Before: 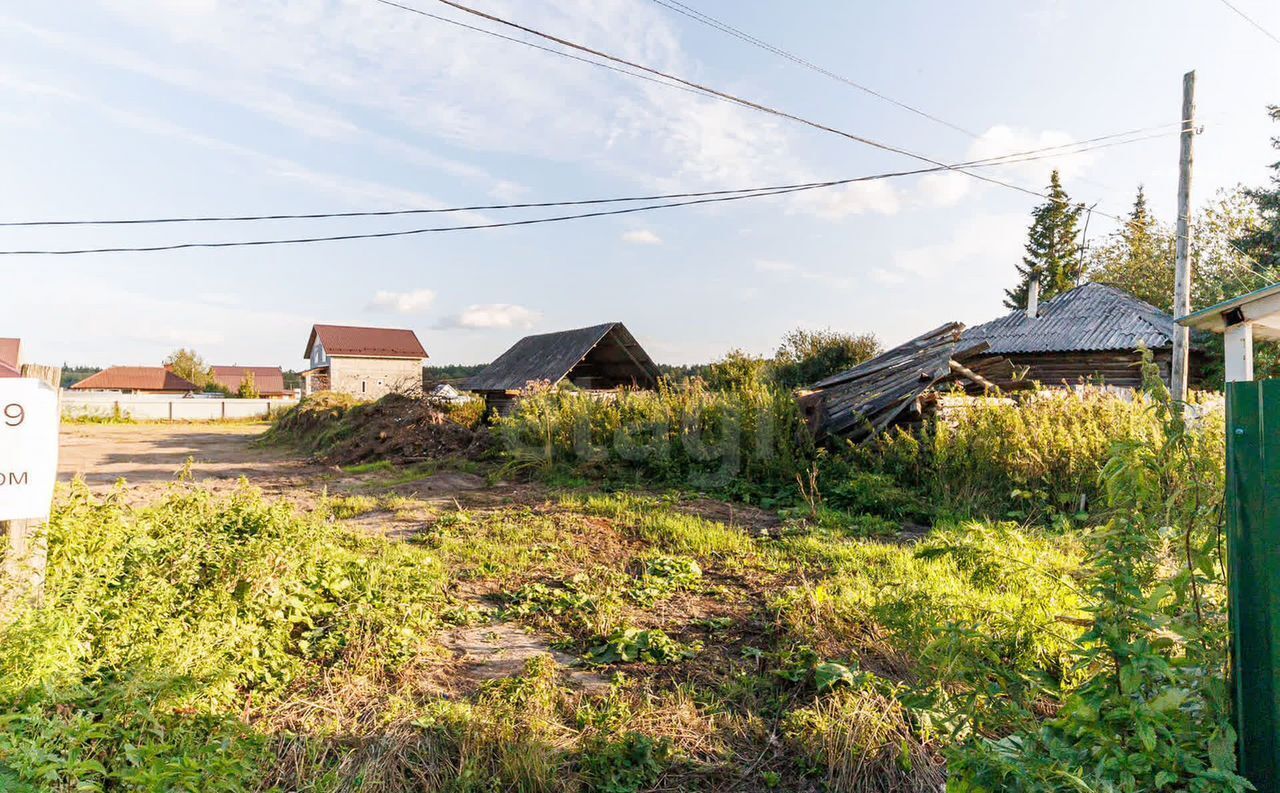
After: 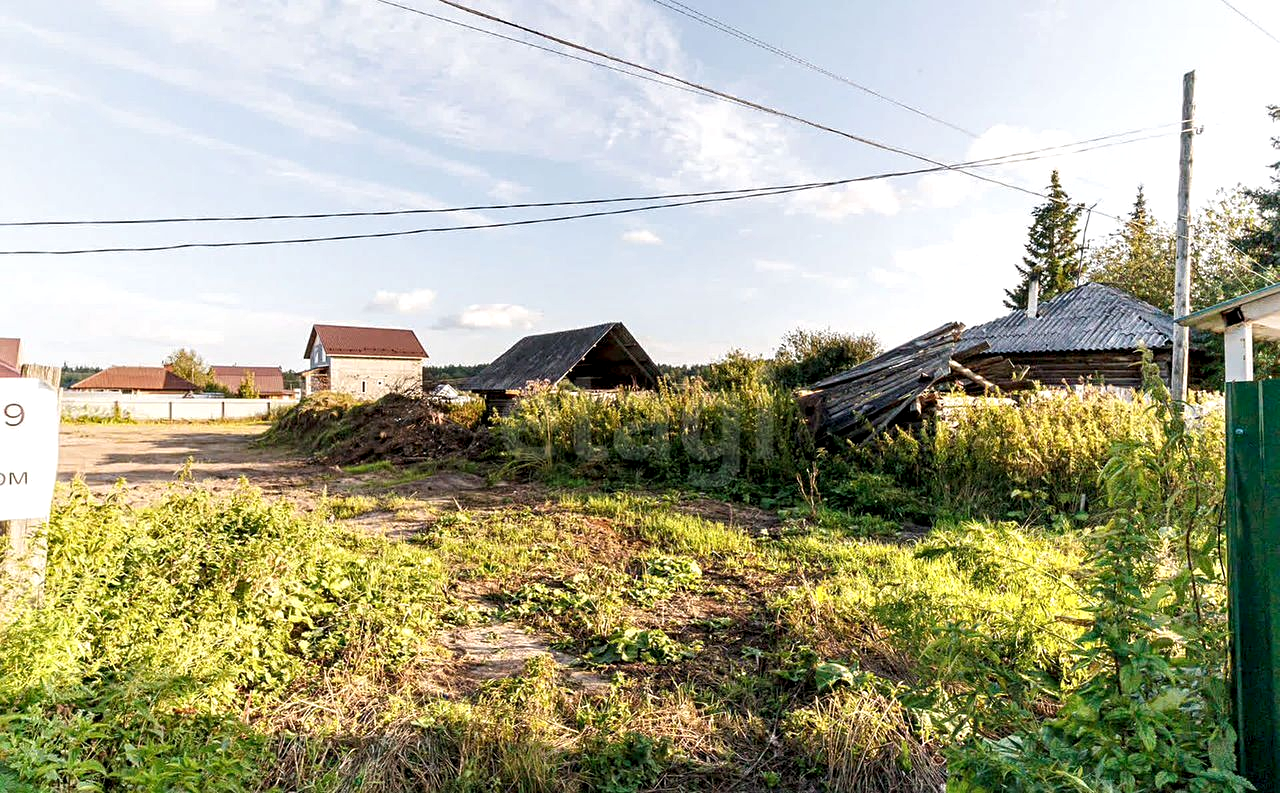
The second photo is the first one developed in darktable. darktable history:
local contrast: highlights 137%, shadows 123%, detail 139%, midtone range 0.252
sharpen: amount 0.202
